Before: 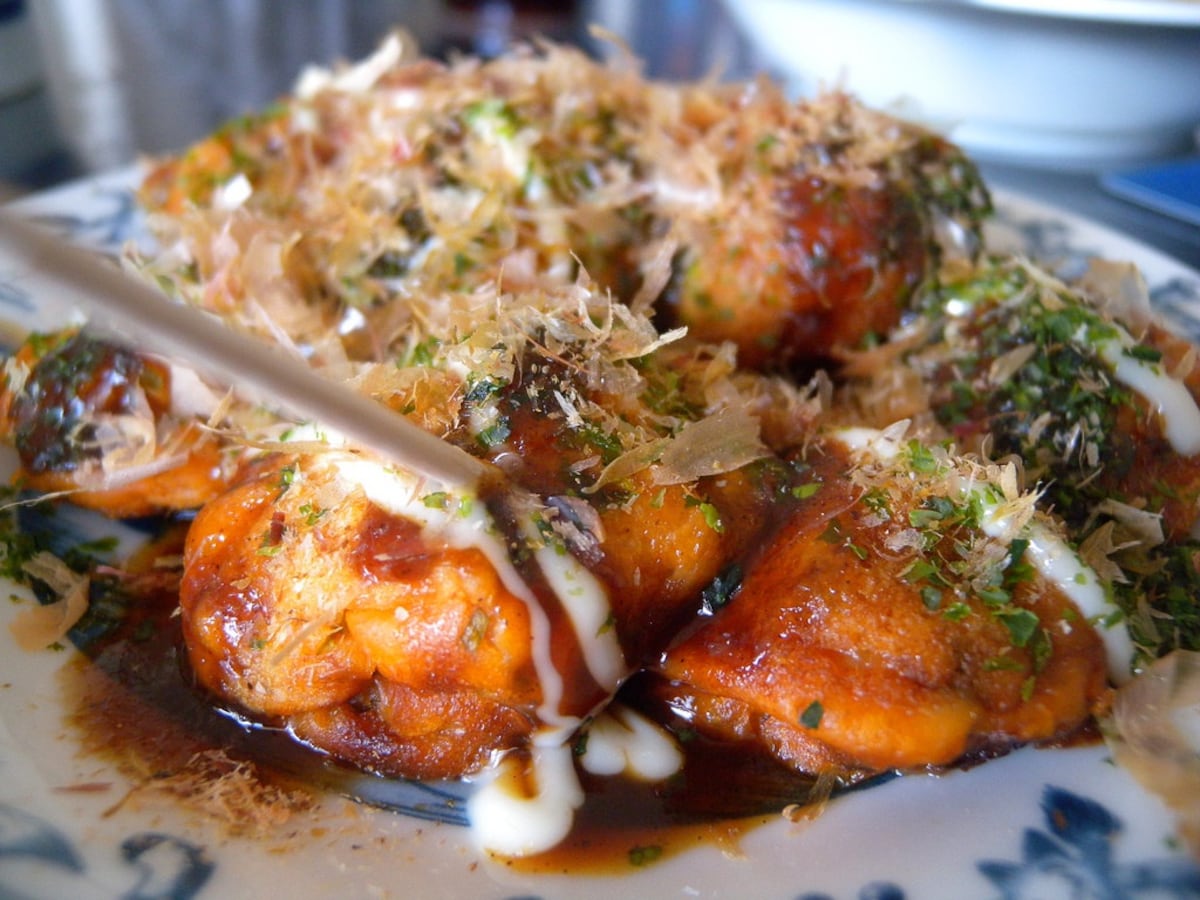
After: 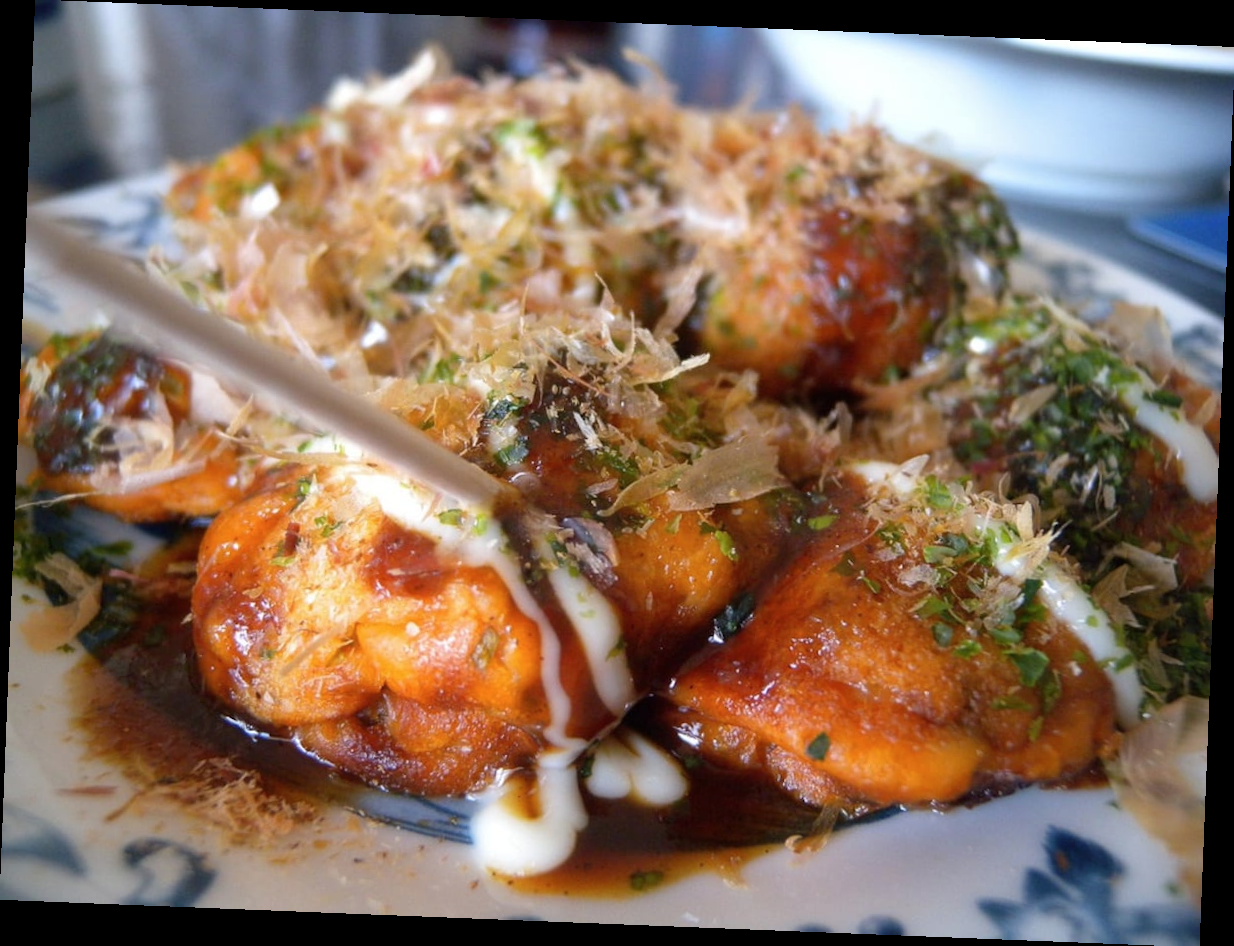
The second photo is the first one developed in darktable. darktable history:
rotate and perspective: rotation 2.27°, automatic cropping off
contrast brightness saturation: saturation -0.05
